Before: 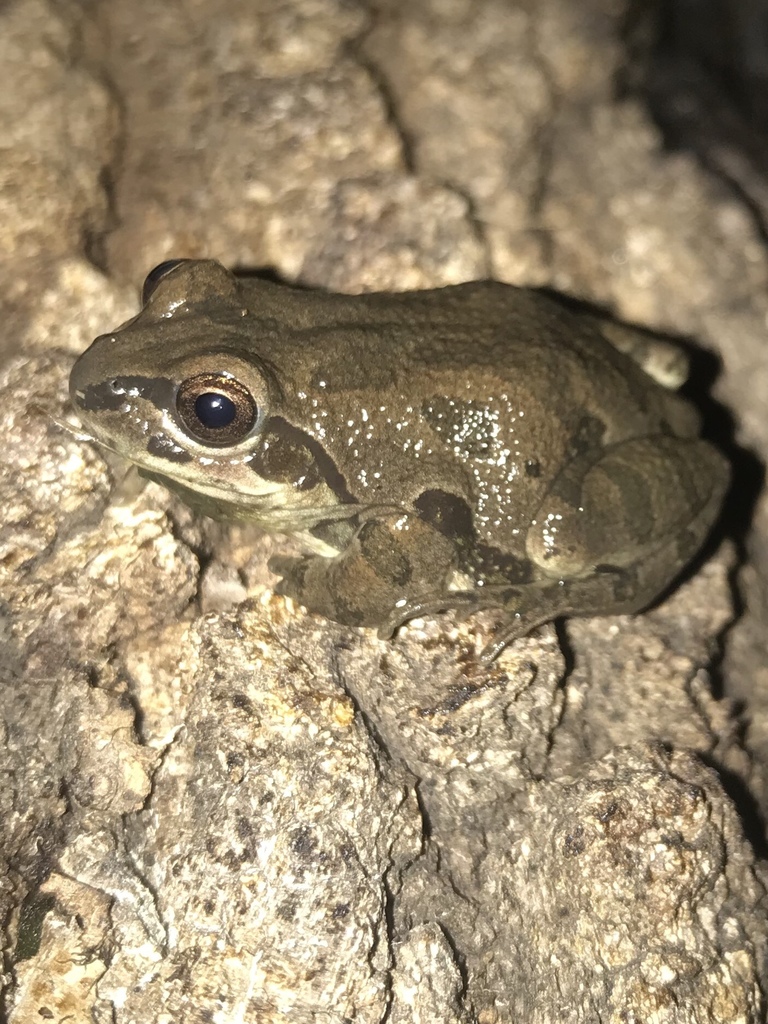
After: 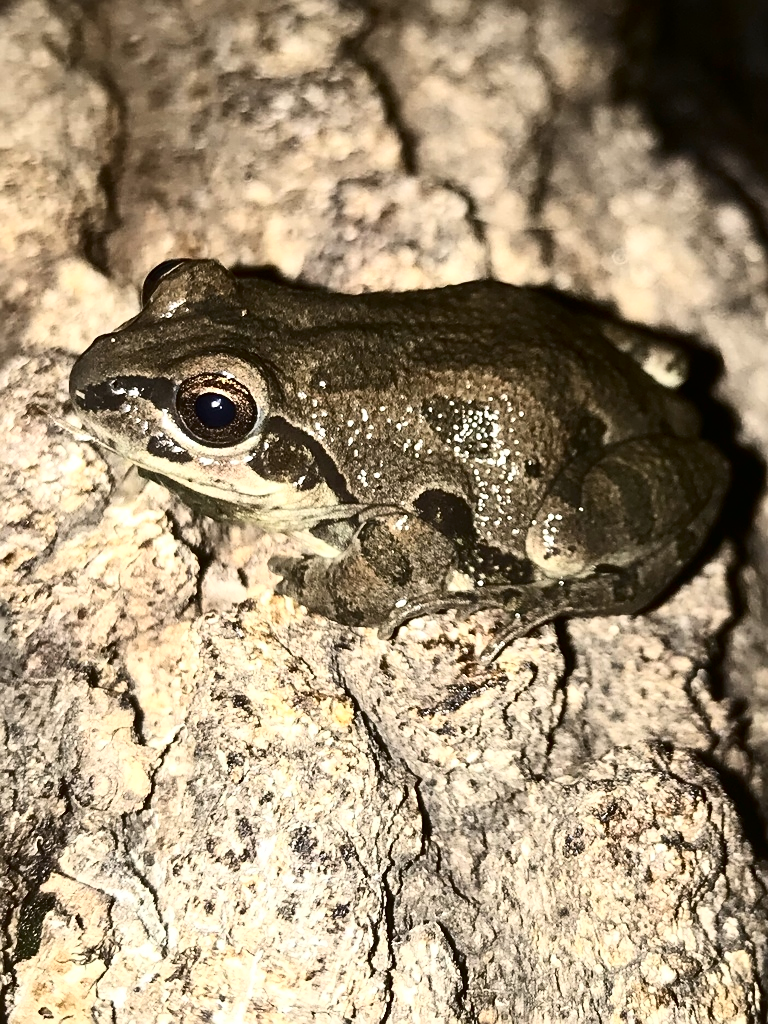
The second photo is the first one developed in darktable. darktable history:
sharpen: on, module defaults
contrast brightness saturation: contrast 0.5, saturation -0.1
